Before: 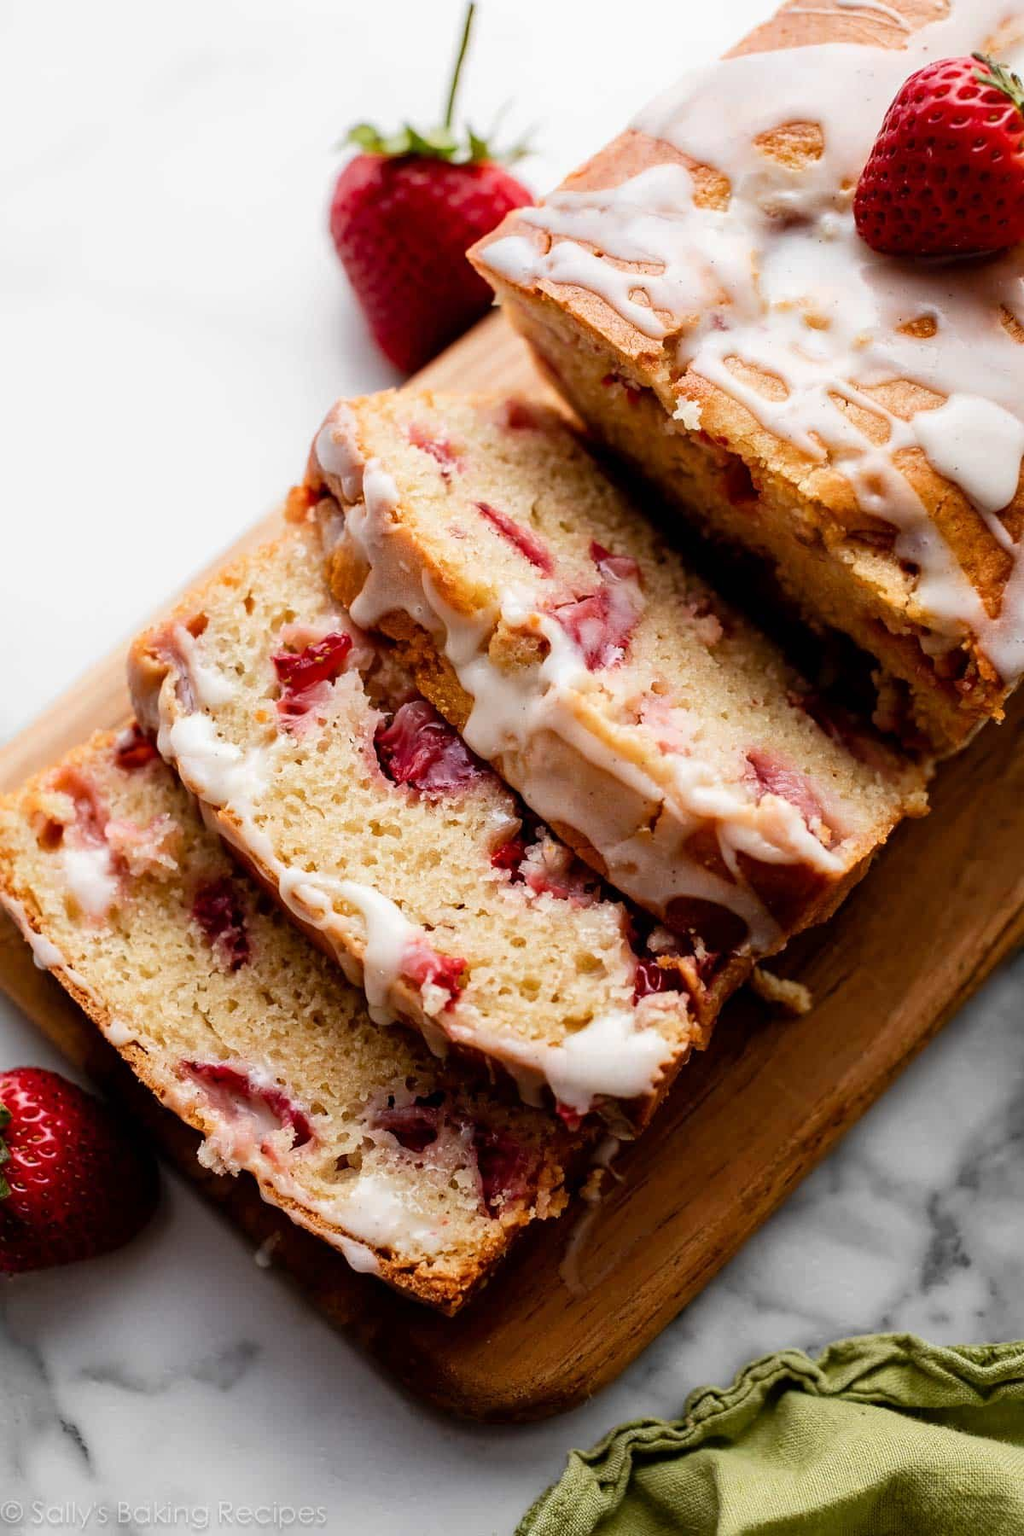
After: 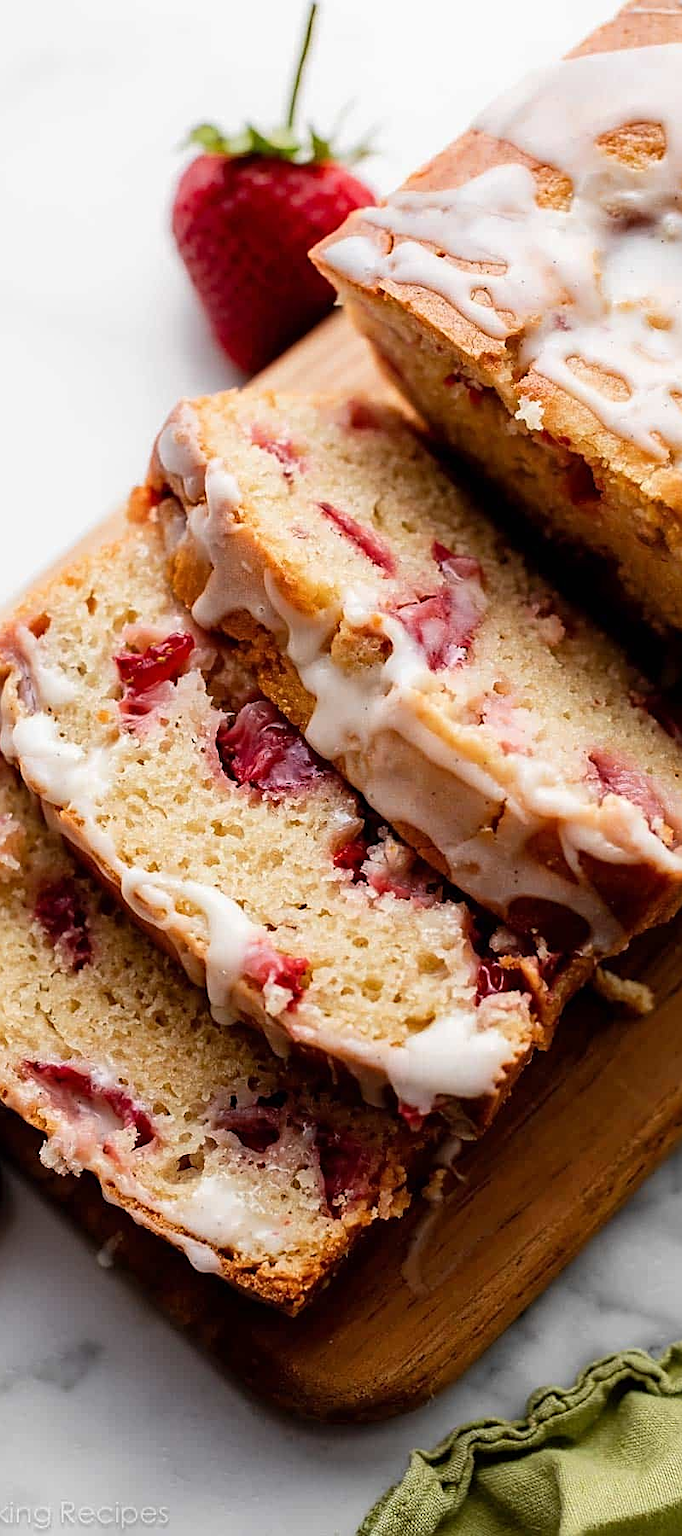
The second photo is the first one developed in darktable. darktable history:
sharpen: on, module defaults
crop: left 15.431%, right 17.887%
